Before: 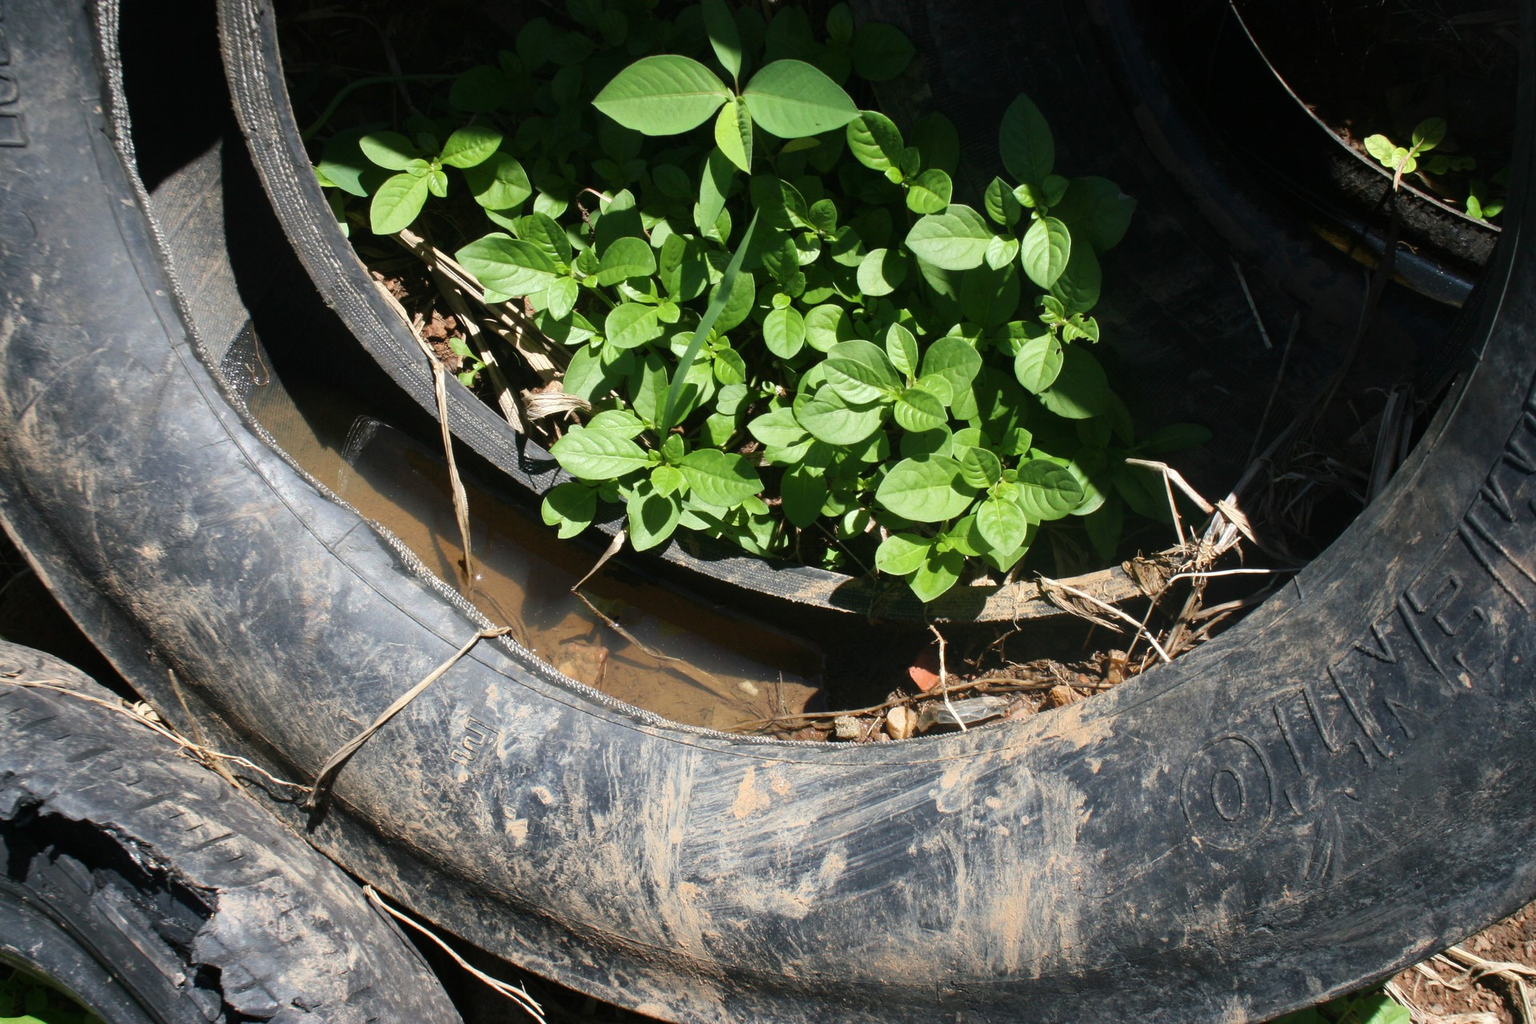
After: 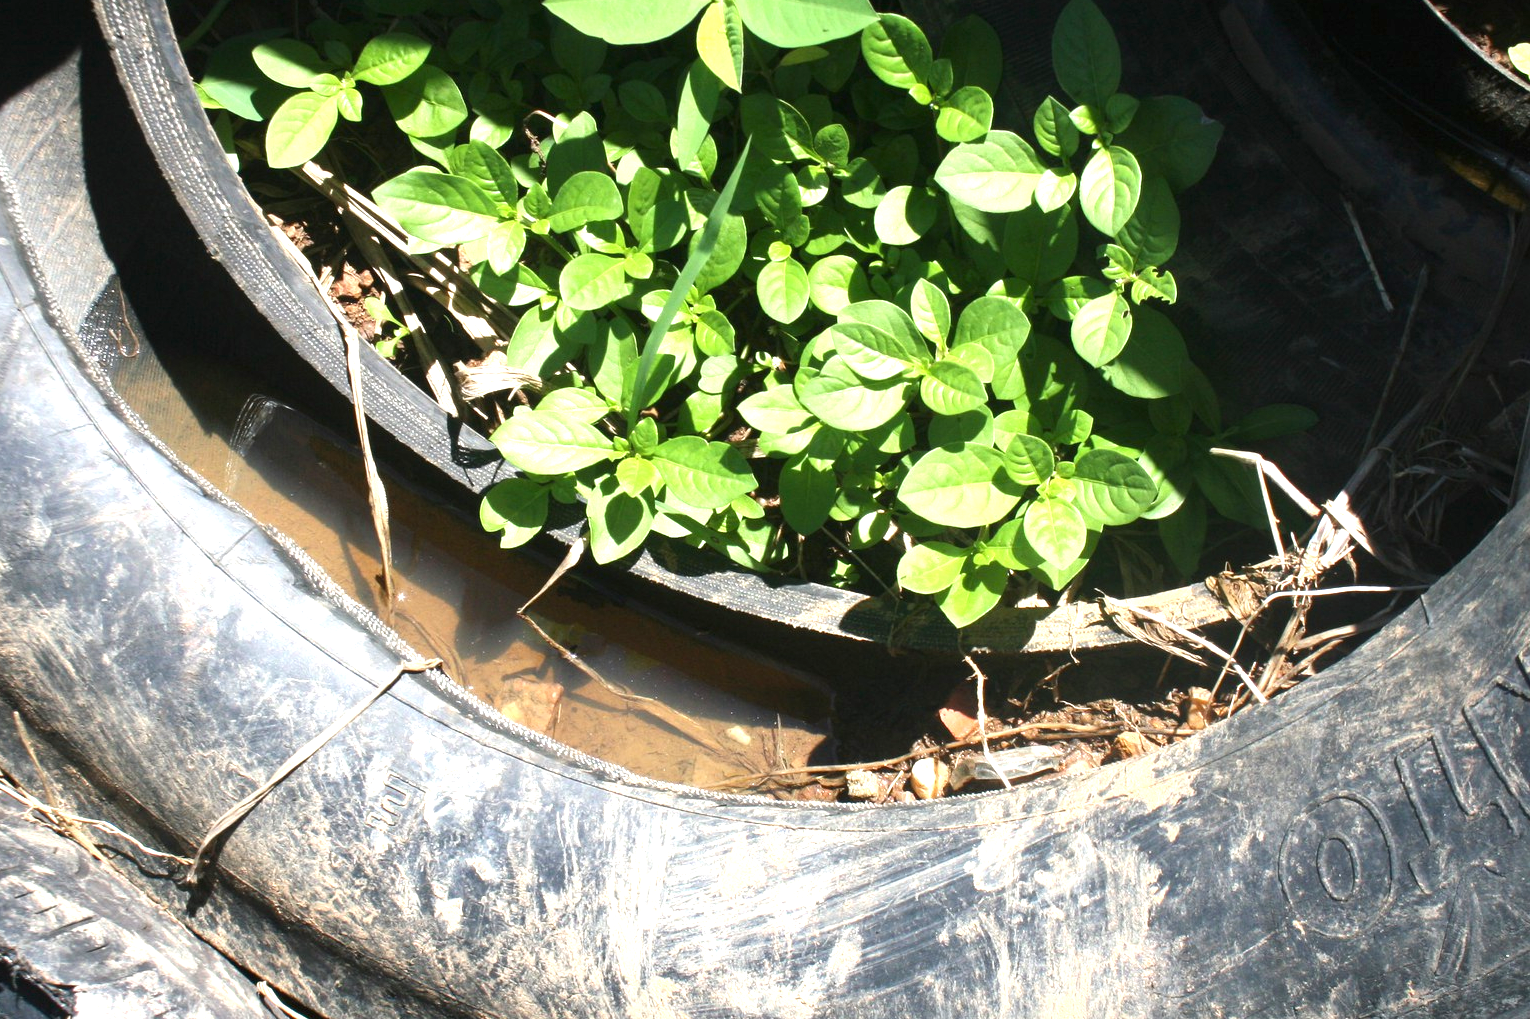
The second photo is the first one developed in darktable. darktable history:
crop and rotate: left 10.293%, top 9.842%, right 10.002%, bottom 10.511%
exposure: black level correction 0, exposure 1.103 EV, compensate highlight preservation false
